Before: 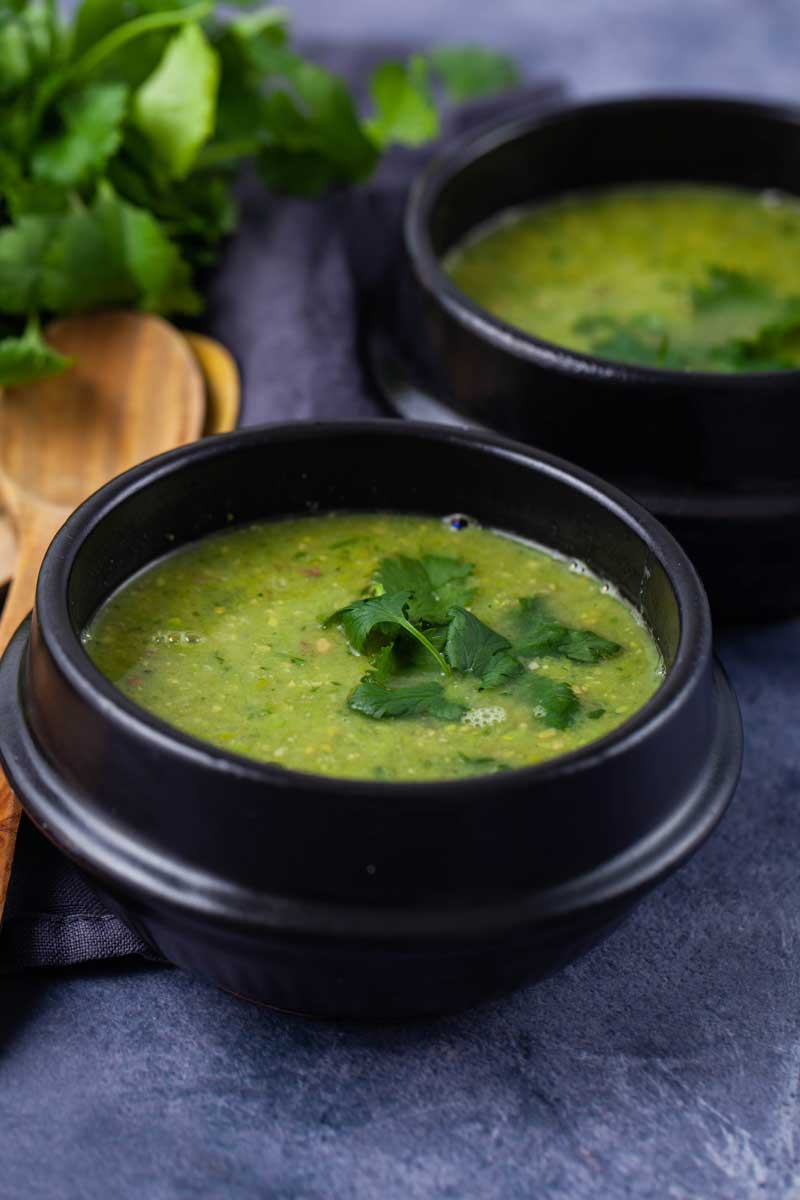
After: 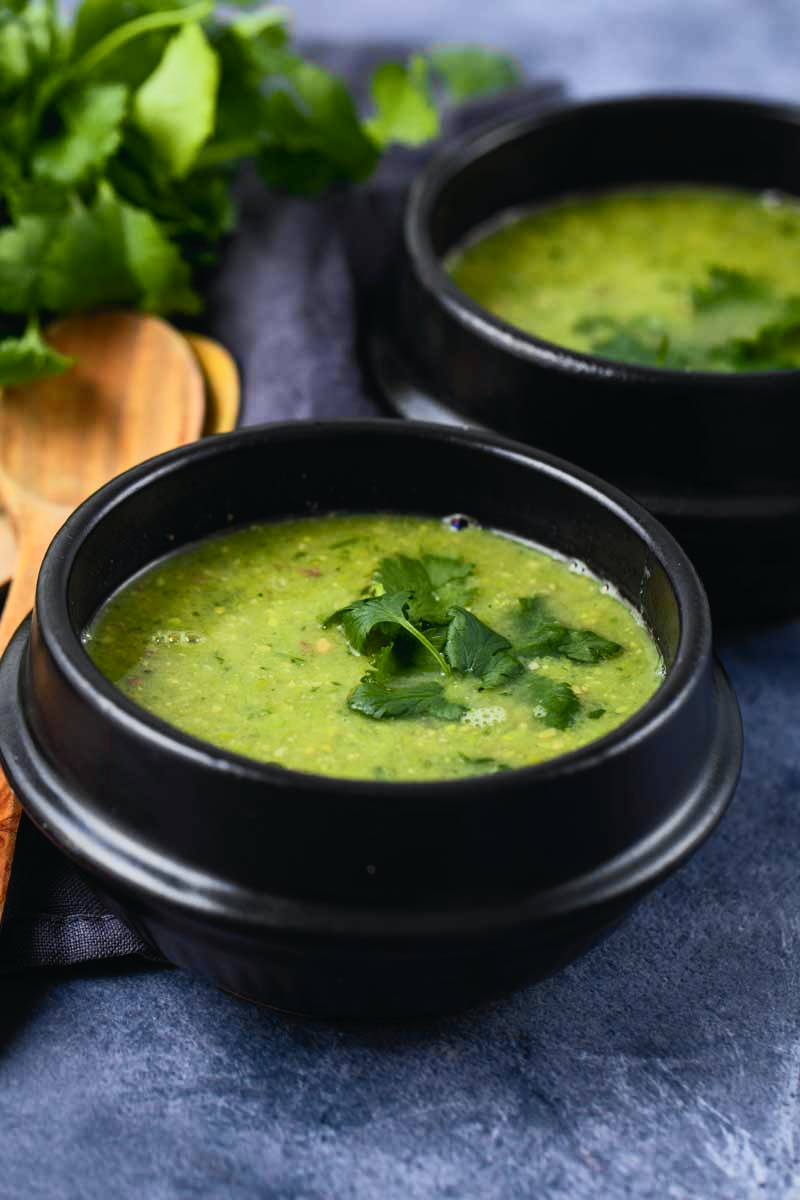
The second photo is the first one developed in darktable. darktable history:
contrast brightness saturation: contrast -0.08, brightness -0.04, saturation -0.11
tone curve: curves: ch0 [(0, 0.015) (0.037, 0.022) (0.131, 0.116) (0.316, 0.345) (0.49, 0.615) (0.677, 0.82) (0.813, 0.891) (1, 0.955)]; ch1 [(0, 0) (0.366, 0.367) (0.475, 0.462) (0.494, 0.496) (0.504, 0.497) (0.554, 0.571) (0.618, 0.668) (1, 1)]; ch2 [(0, 0) (0.333, 0.346) (0.375, 0.375) (0.435, 0.424) (0.476, 0.492) (0.502, 0.499) (0.525, 0.522) (0.558, 0.575) (0.614, 0.656) (1, 1)], color space Lab, independent channels, preserve colors none
